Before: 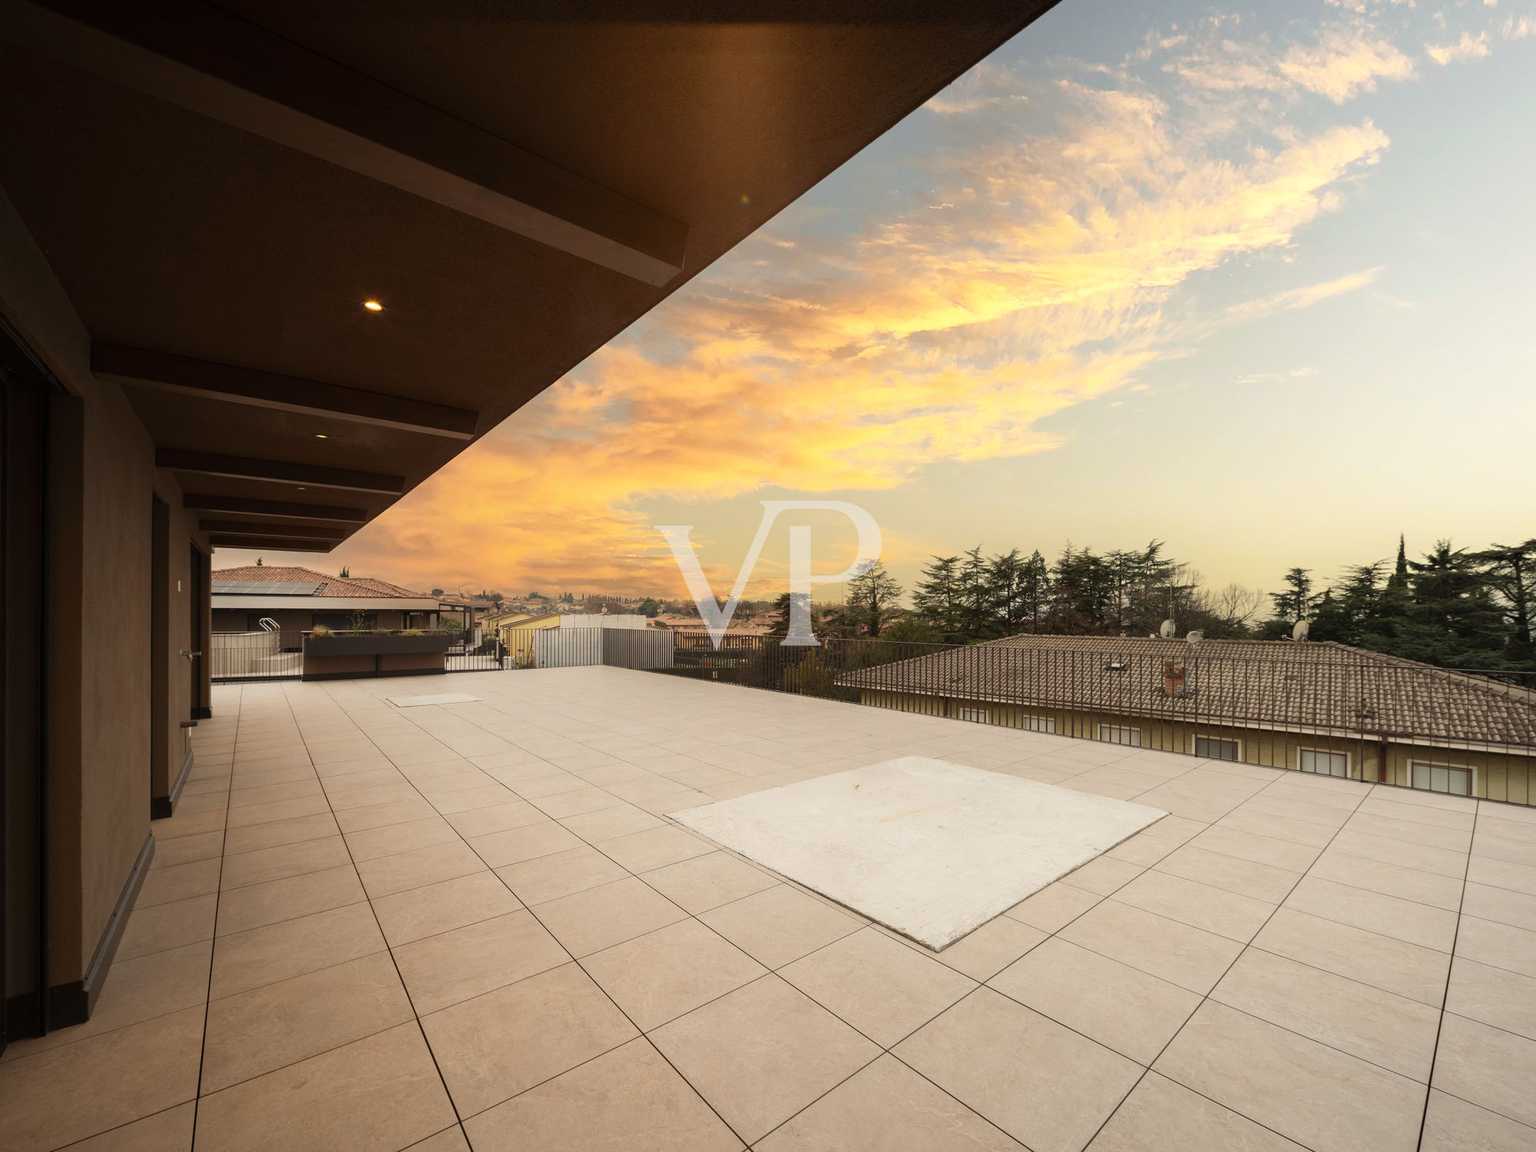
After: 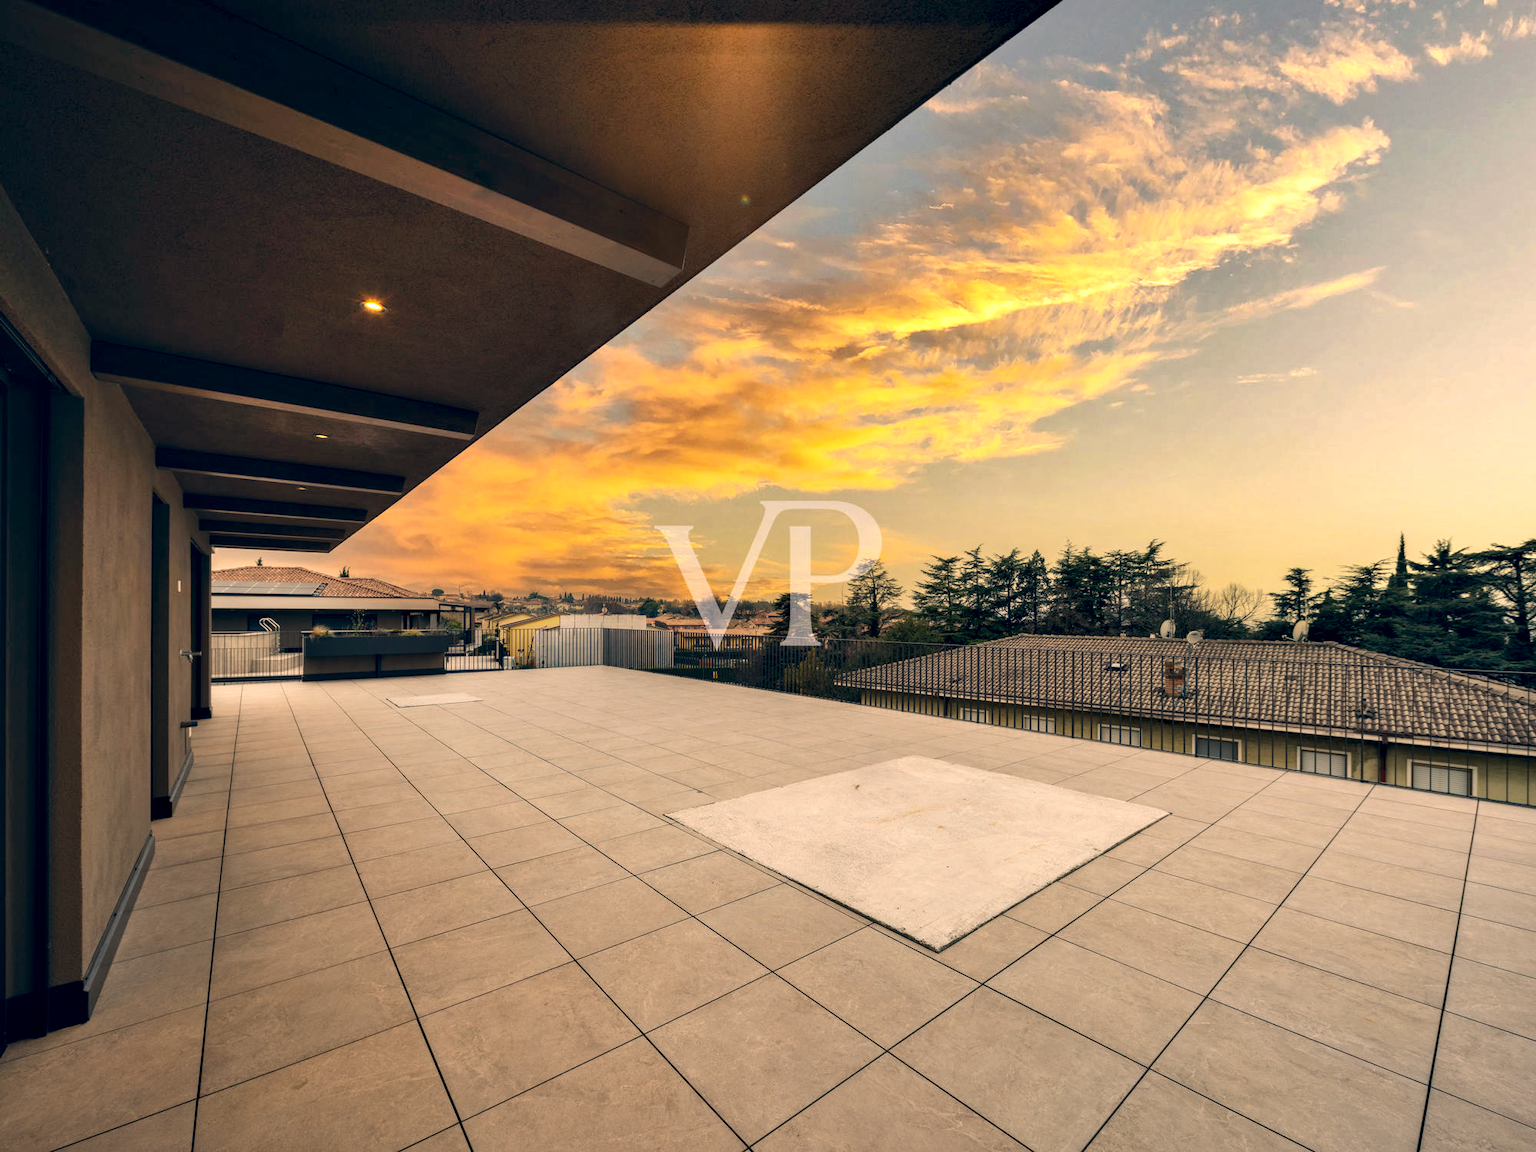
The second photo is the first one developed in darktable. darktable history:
local contrast: on, module defaults
contrast equalizer: y [[0.528, 0.548, 0.563, 0.562, 0.546, 0.526], [0.55 ×6], [0 ×6], [0 ×6], [0 ×6]]
color correction: highlights a* 10.34, highlights b* 14.78, shadows a* -9.81, shadows b* -14.82
shadows and highlights: soften with gaussian
